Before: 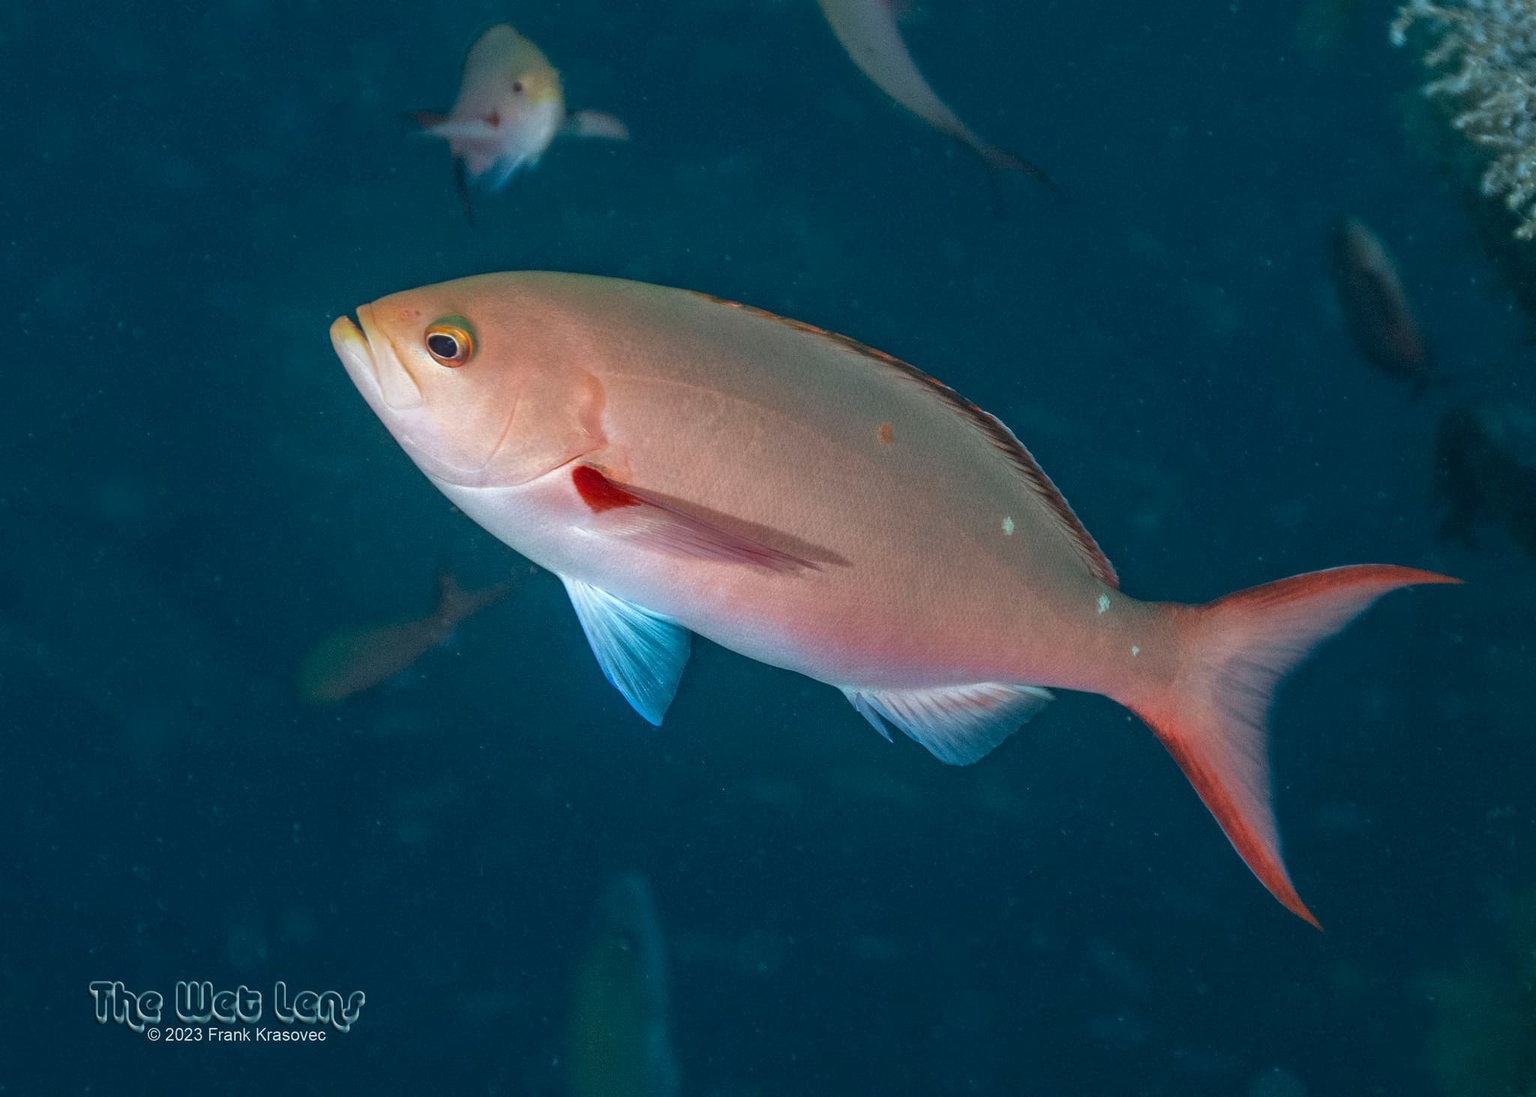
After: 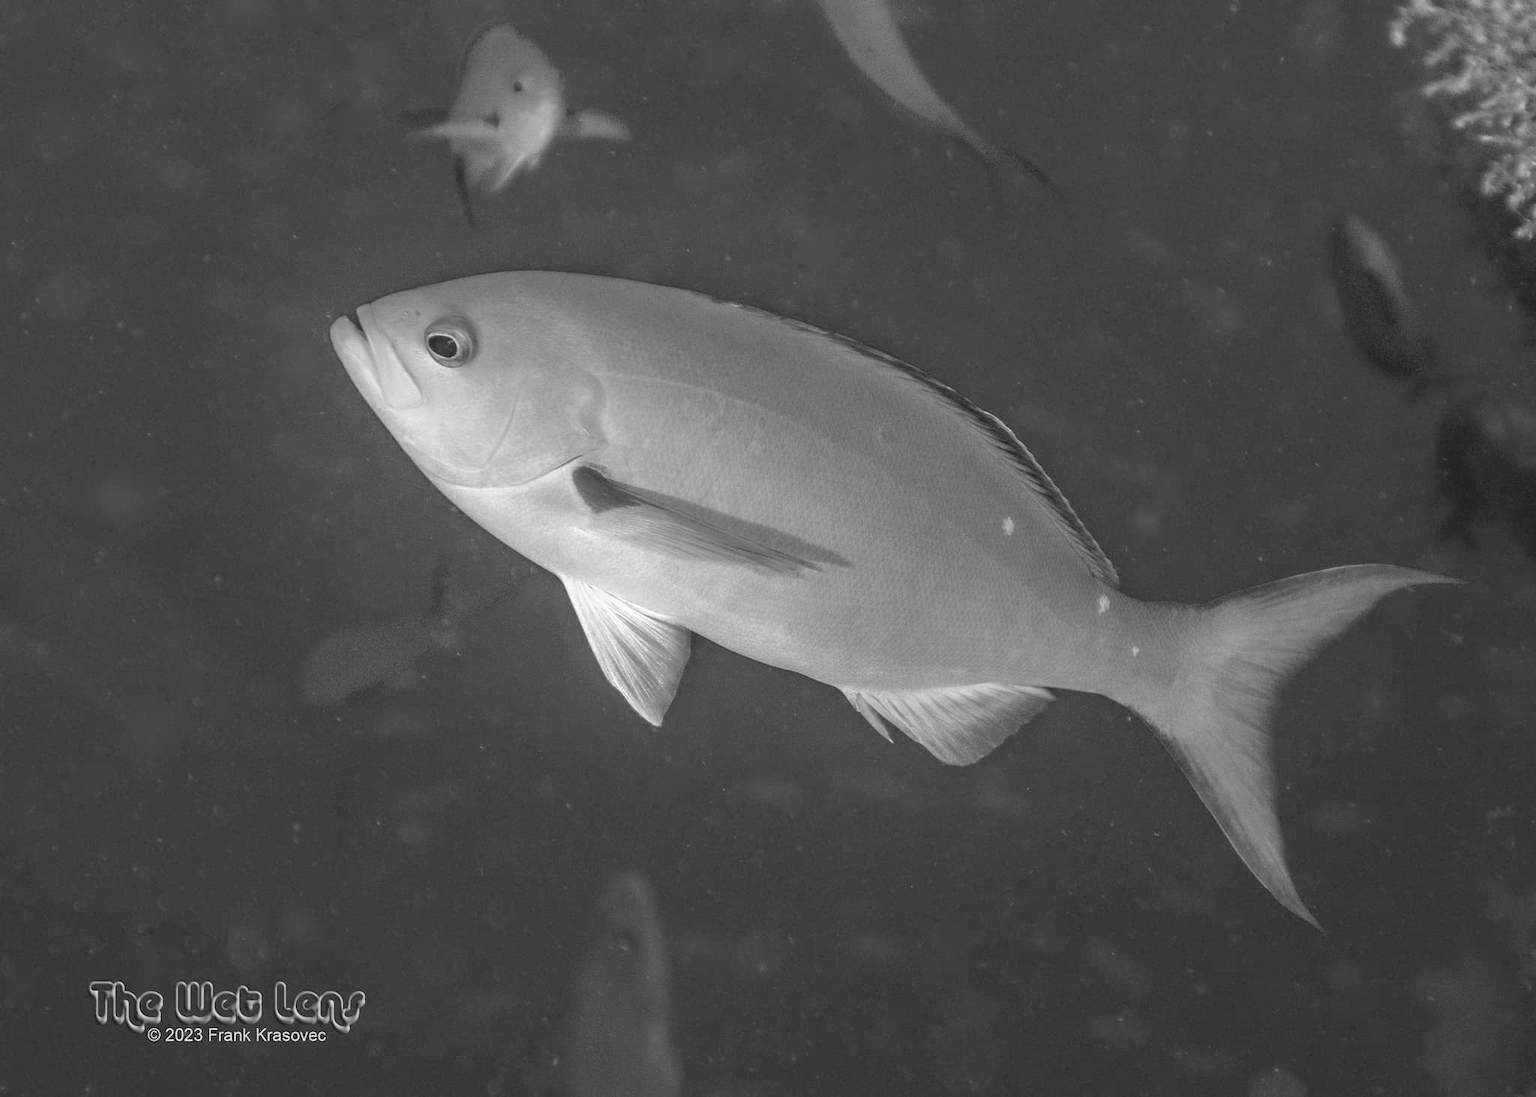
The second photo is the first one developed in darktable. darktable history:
contrast brightness saturation: brightness 0.132
color zones: curves: ch0 [(0, 0.613) (0.01, 0.613) (0.245, 0.448) (0.498, 0.529) (0.642, 0.665) (0.879, 0.777) (0.99, 0.613)]; ch1 [(0, 0) (0.143, 0) (0.286, 0) (0.429, 0) (0.571, 0) (0.714, 0) (0.857, 0)]
exposure: exposure -0.246 EV, compensate highlight preservation false
